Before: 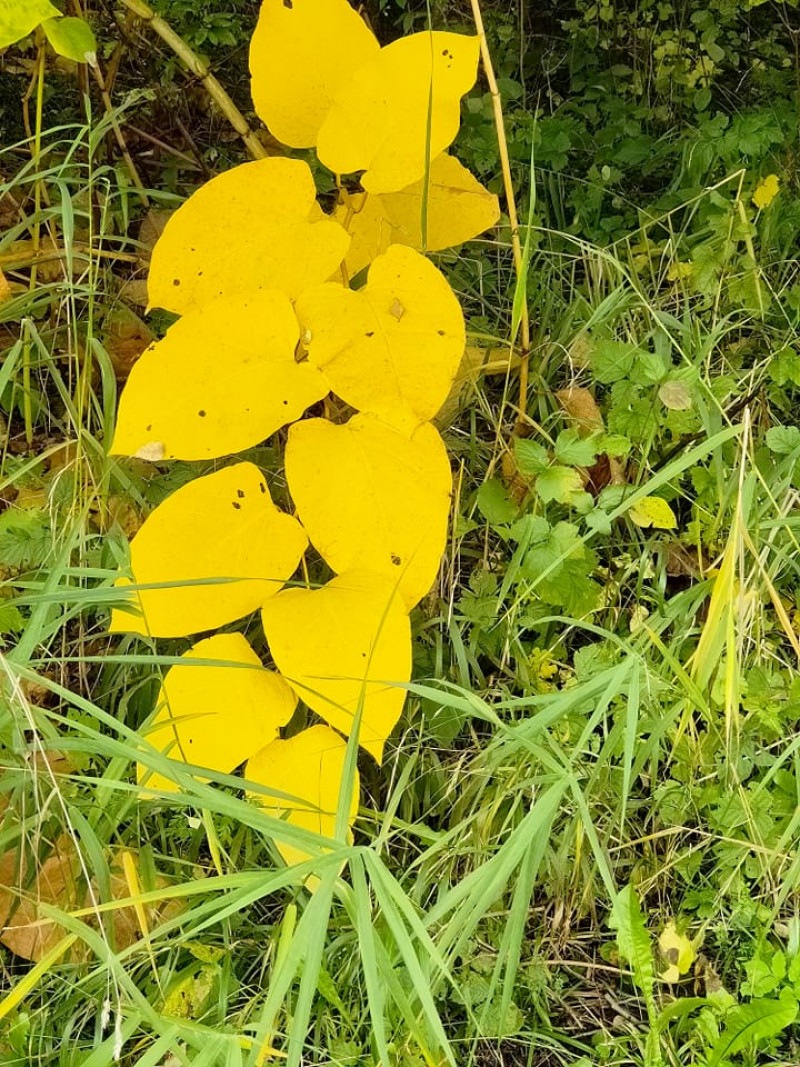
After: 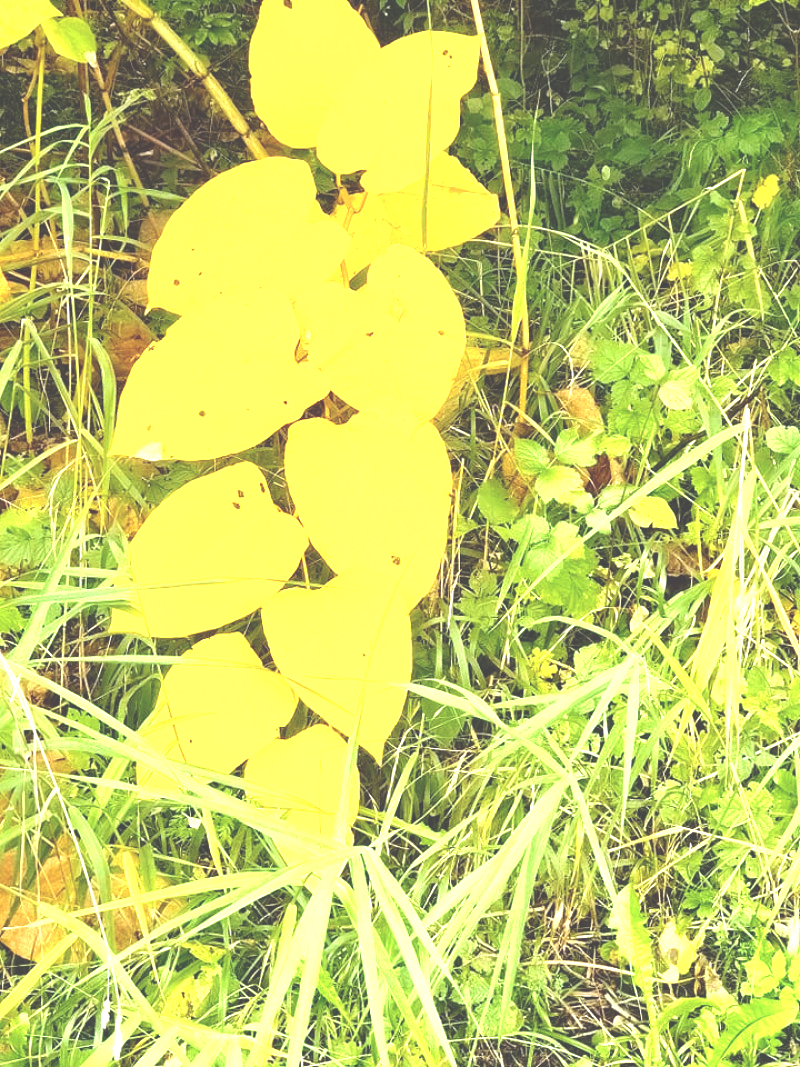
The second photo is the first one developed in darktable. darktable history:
exposure: black level correction -0.023, exposure 1.397 EV, compensate highlight preservation false
velvia: strength 9.25%
